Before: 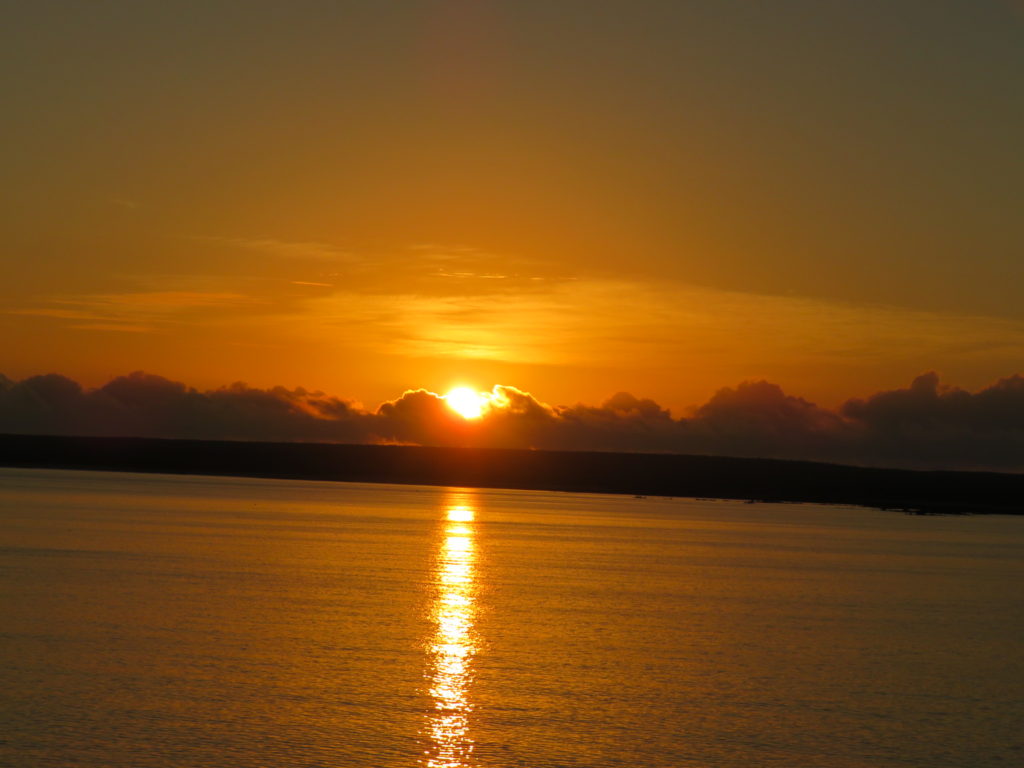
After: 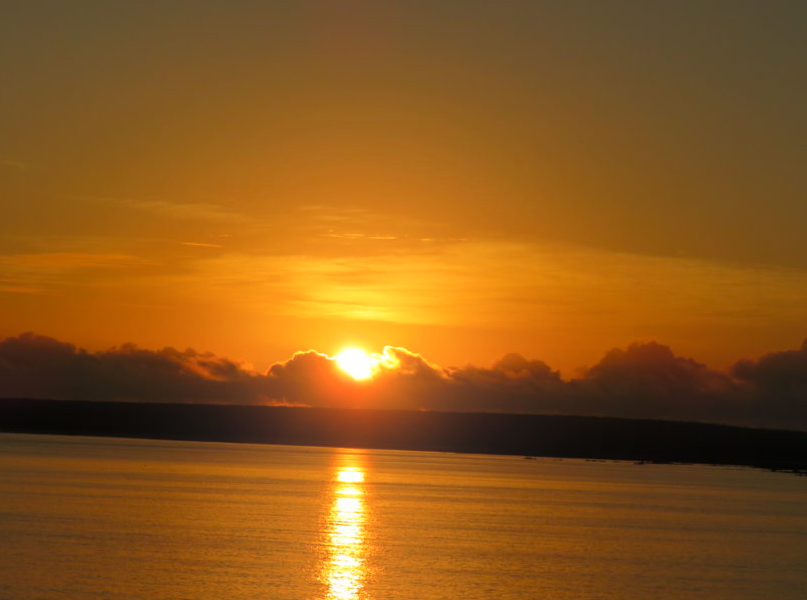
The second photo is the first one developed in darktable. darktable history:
crop and rotate: left 10.77%, top 5.1%, right 10.41%, bottom 16.76%
bloom: on, module defaults
